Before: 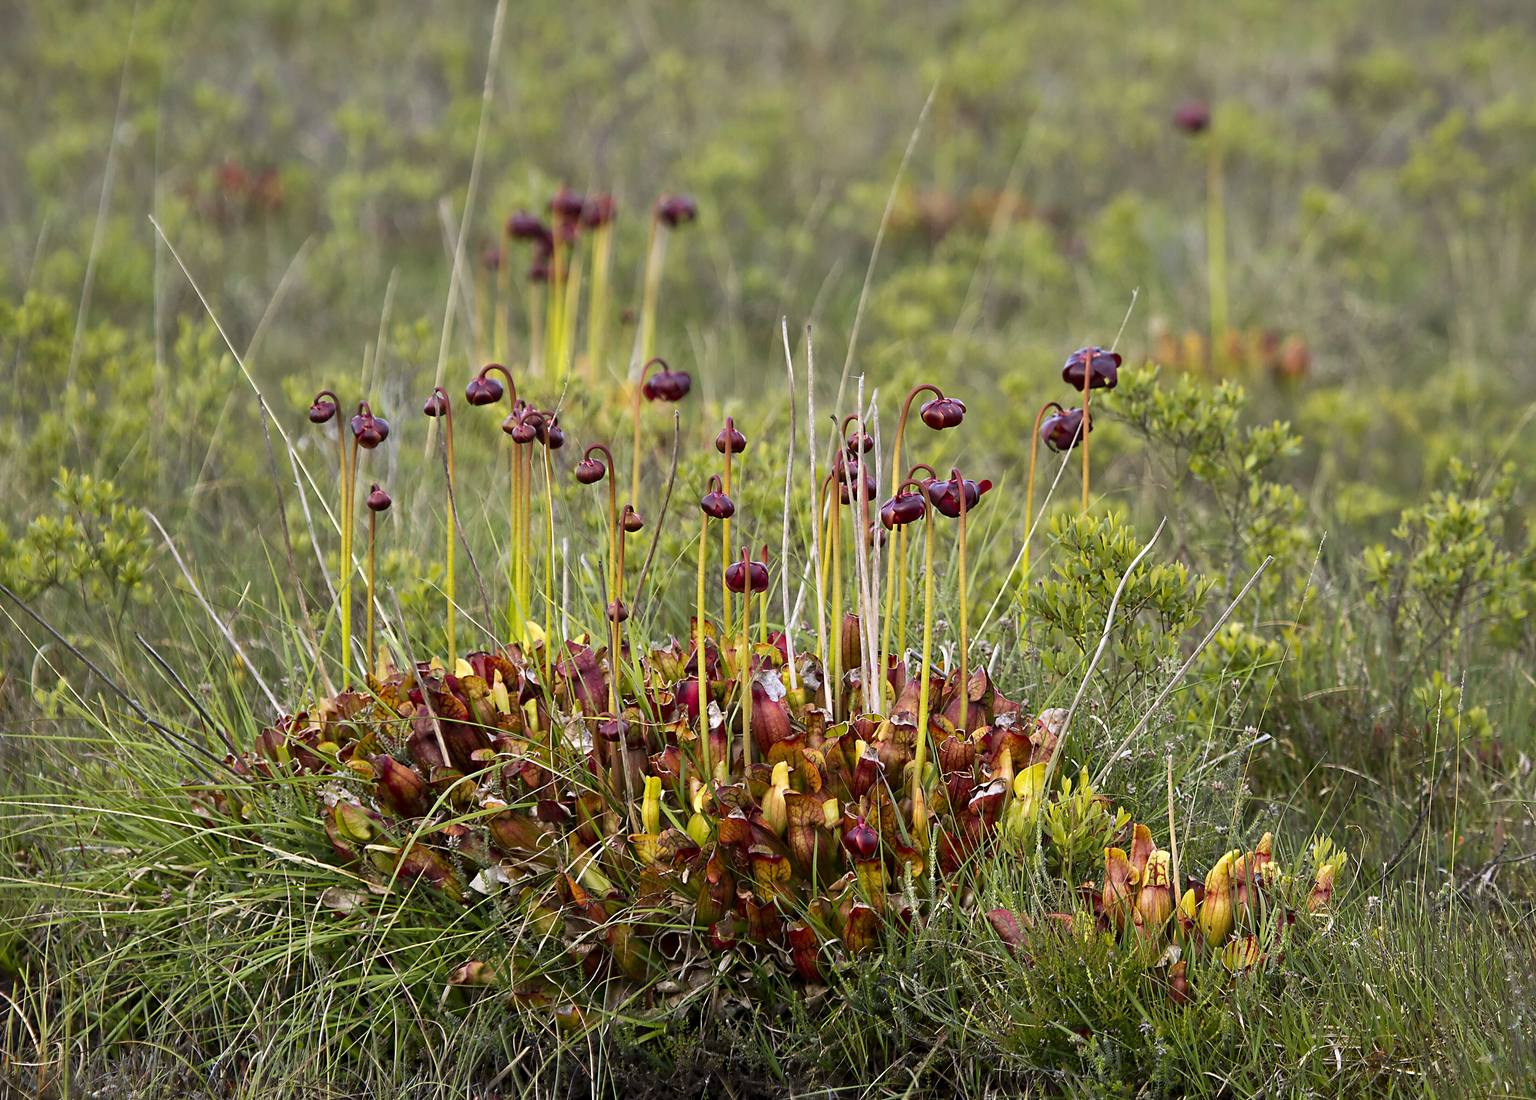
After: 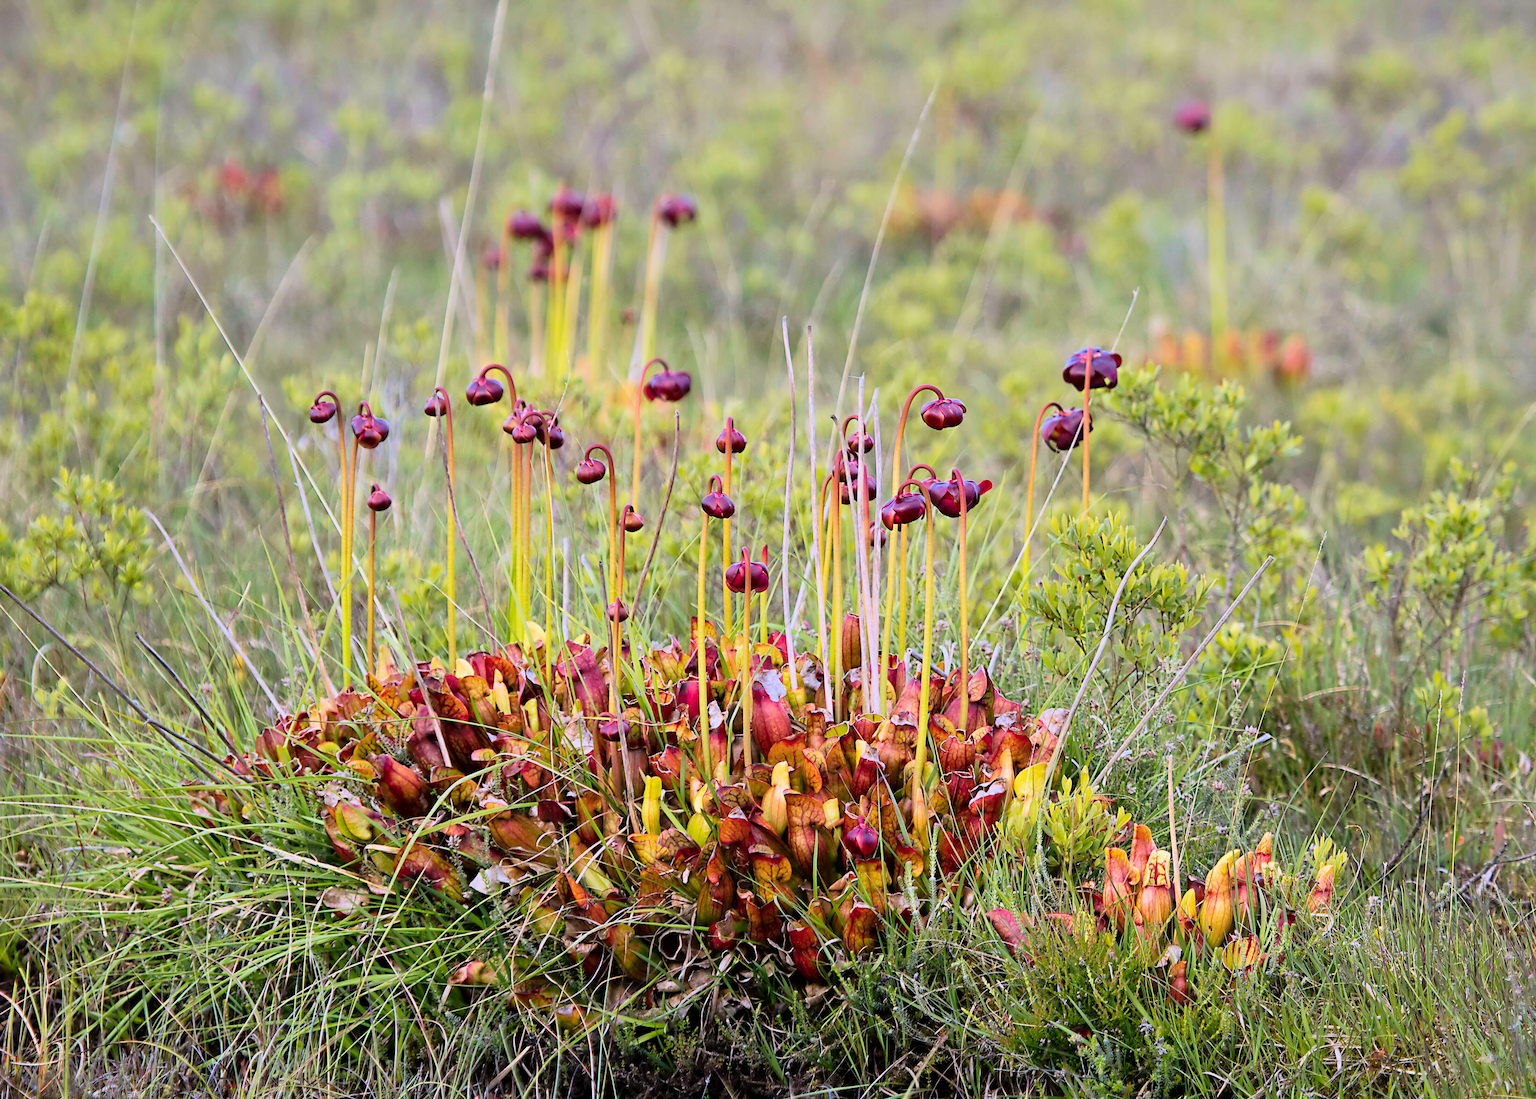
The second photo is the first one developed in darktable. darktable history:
color calibration: output R [0.999, 0.026, -0.11, 0], output G [-0.019, 1.037, -0.099, 0], output B [0.022, -0.023, 0.902, 0], illuminant custom, x 0.367, y 0.392, temperature 4437.75 K, clip negative RGB from gamut false
exposure: exposure 0.999 EV, compensate highlight preservation false
filmic rgb: black relative exposure -7.65 EV, white relative exposure 4.56 EV, hardness 3.61, color science v6 (2022)
